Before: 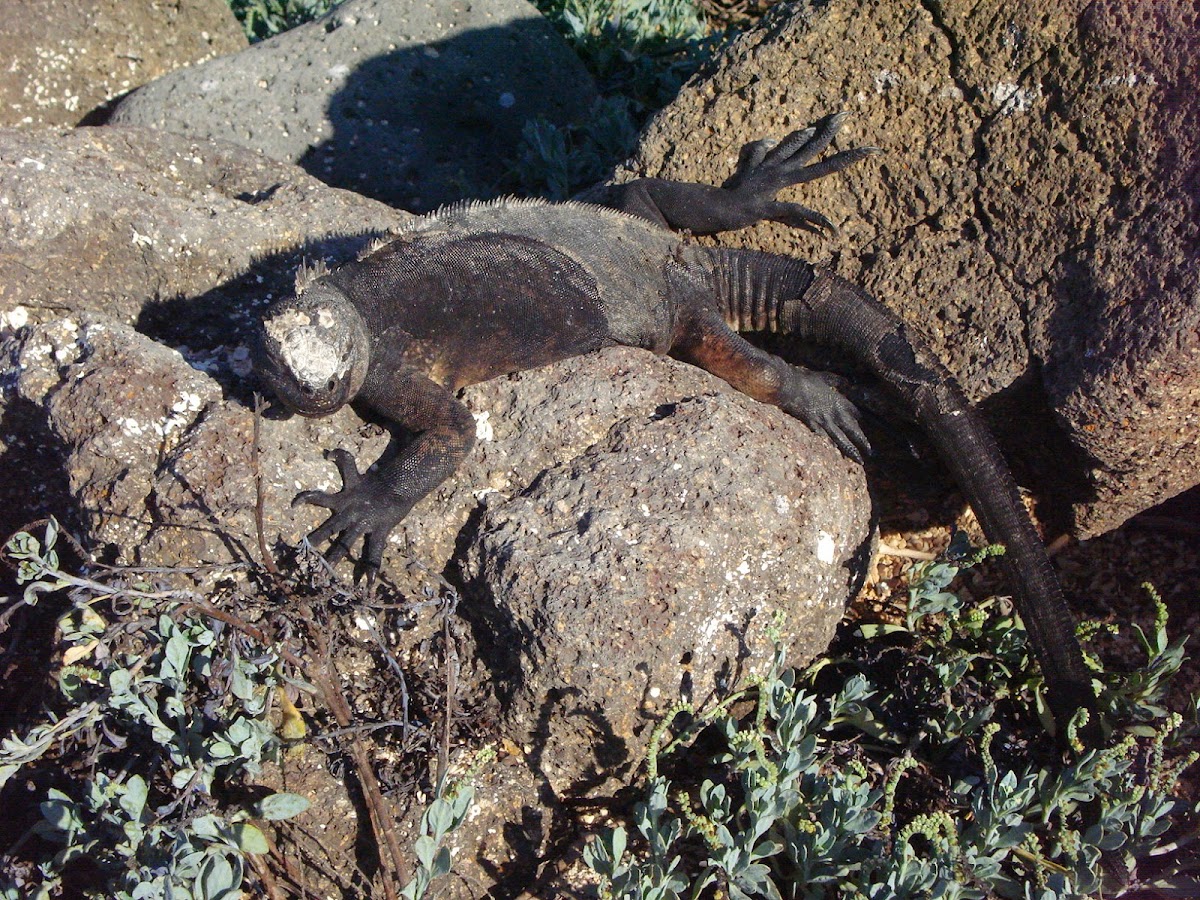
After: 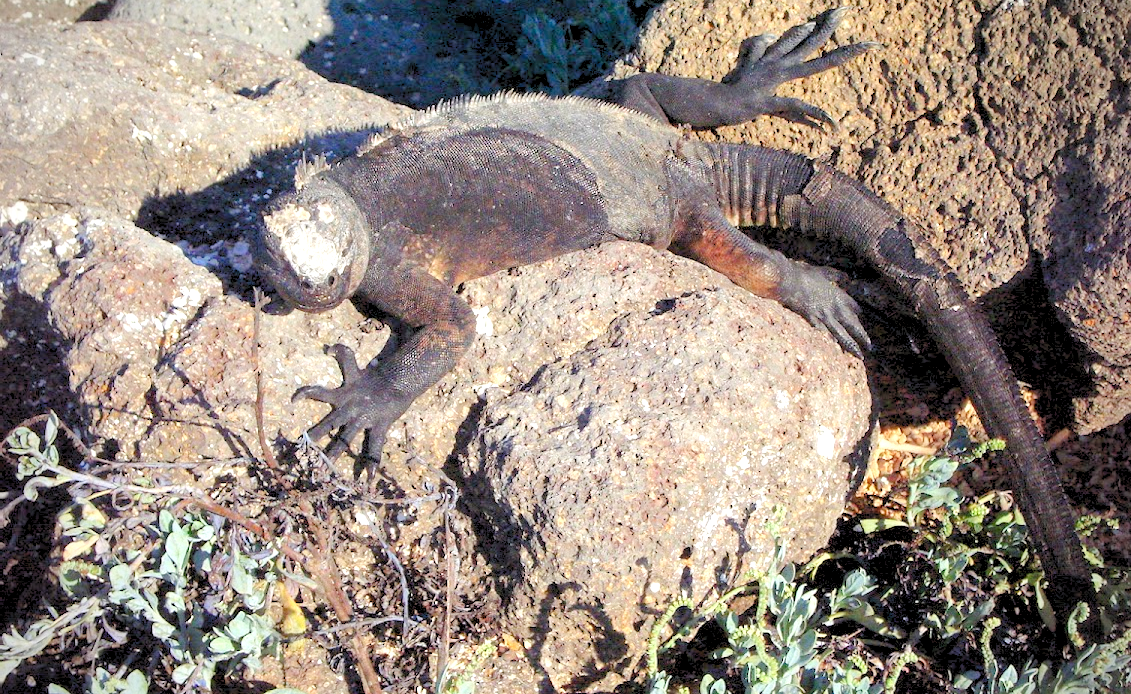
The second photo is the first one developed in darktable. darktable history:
levels: levels [0.072, 0.414, 0.976]
exposure: black level correction 0, exposure 0.5 EV, compensate highlight preservation false
vignetting: on, module defaults
crop and rotate: angle 0.03°, top 11.643%, right 5.651%, bottom 11.189%
